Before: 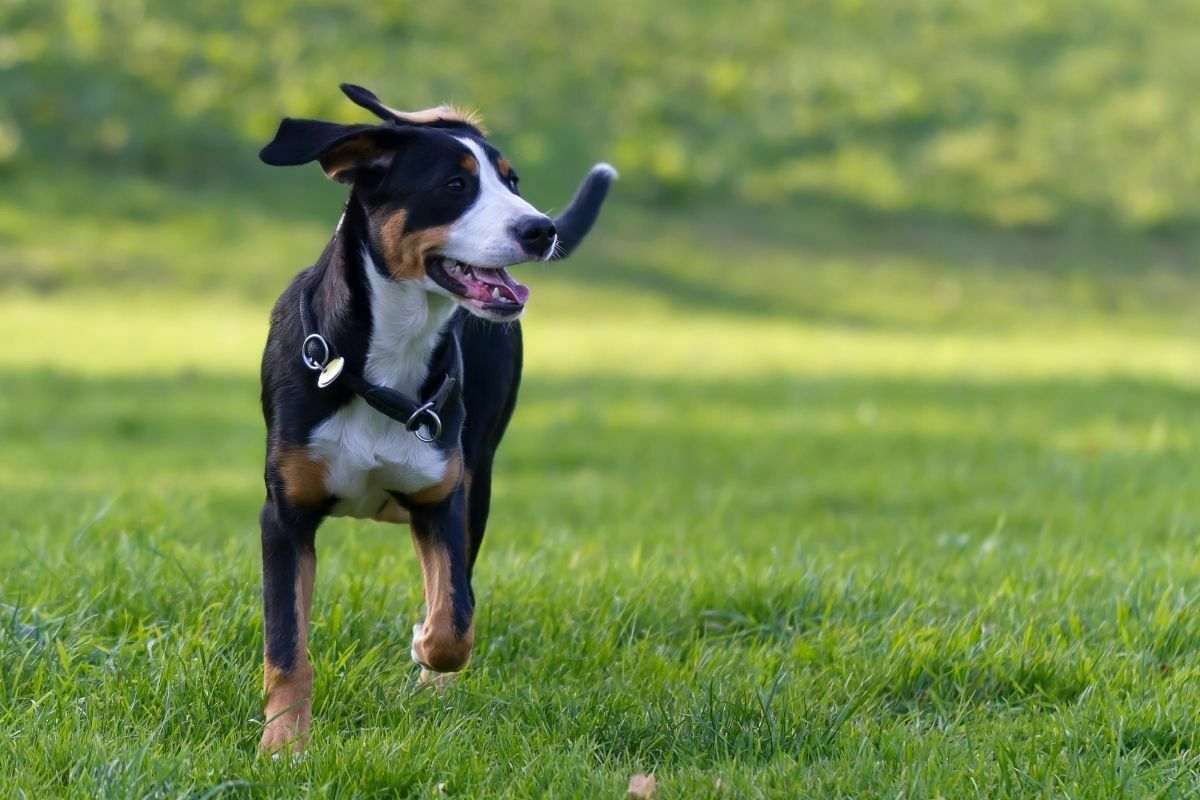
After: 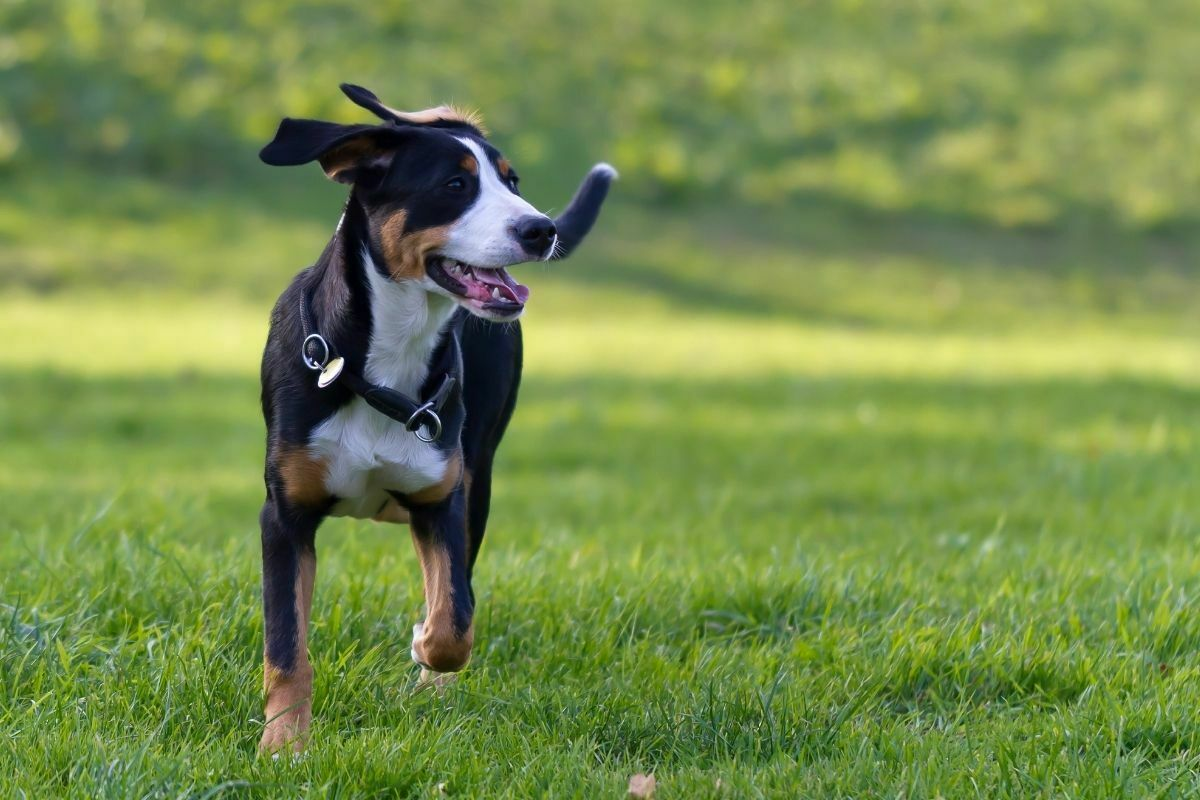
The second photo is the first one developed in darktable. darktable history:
shadows and highlights: shadows 48.55, highlights -41.34, highlights color adjustment 49.2%, soften with gaussian
